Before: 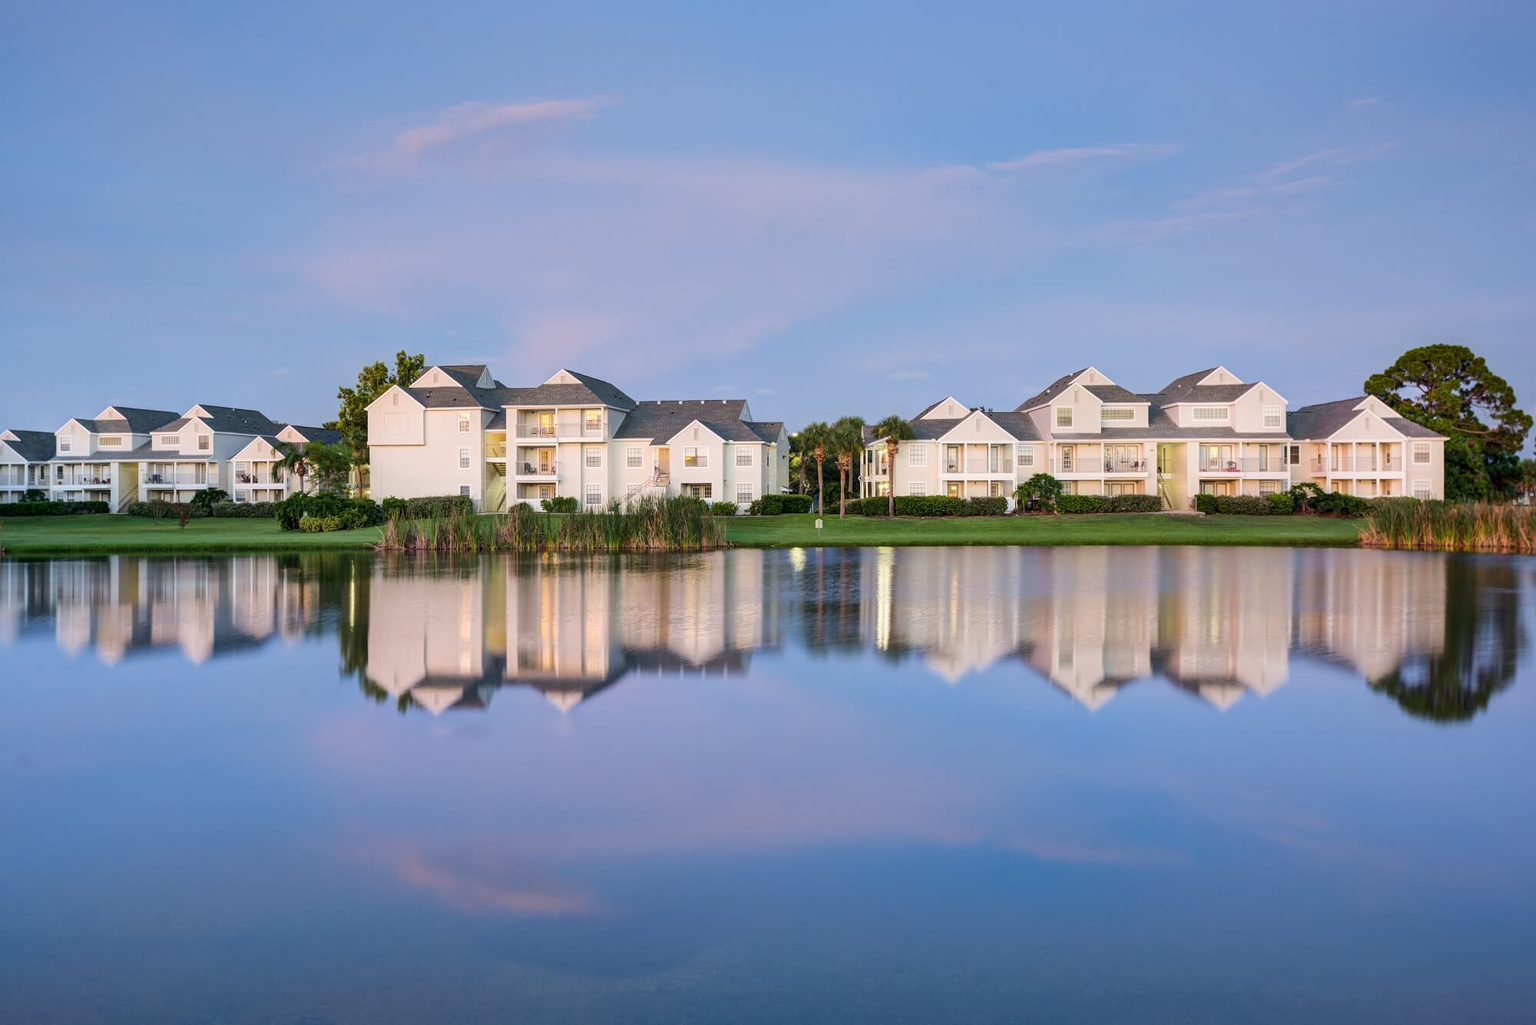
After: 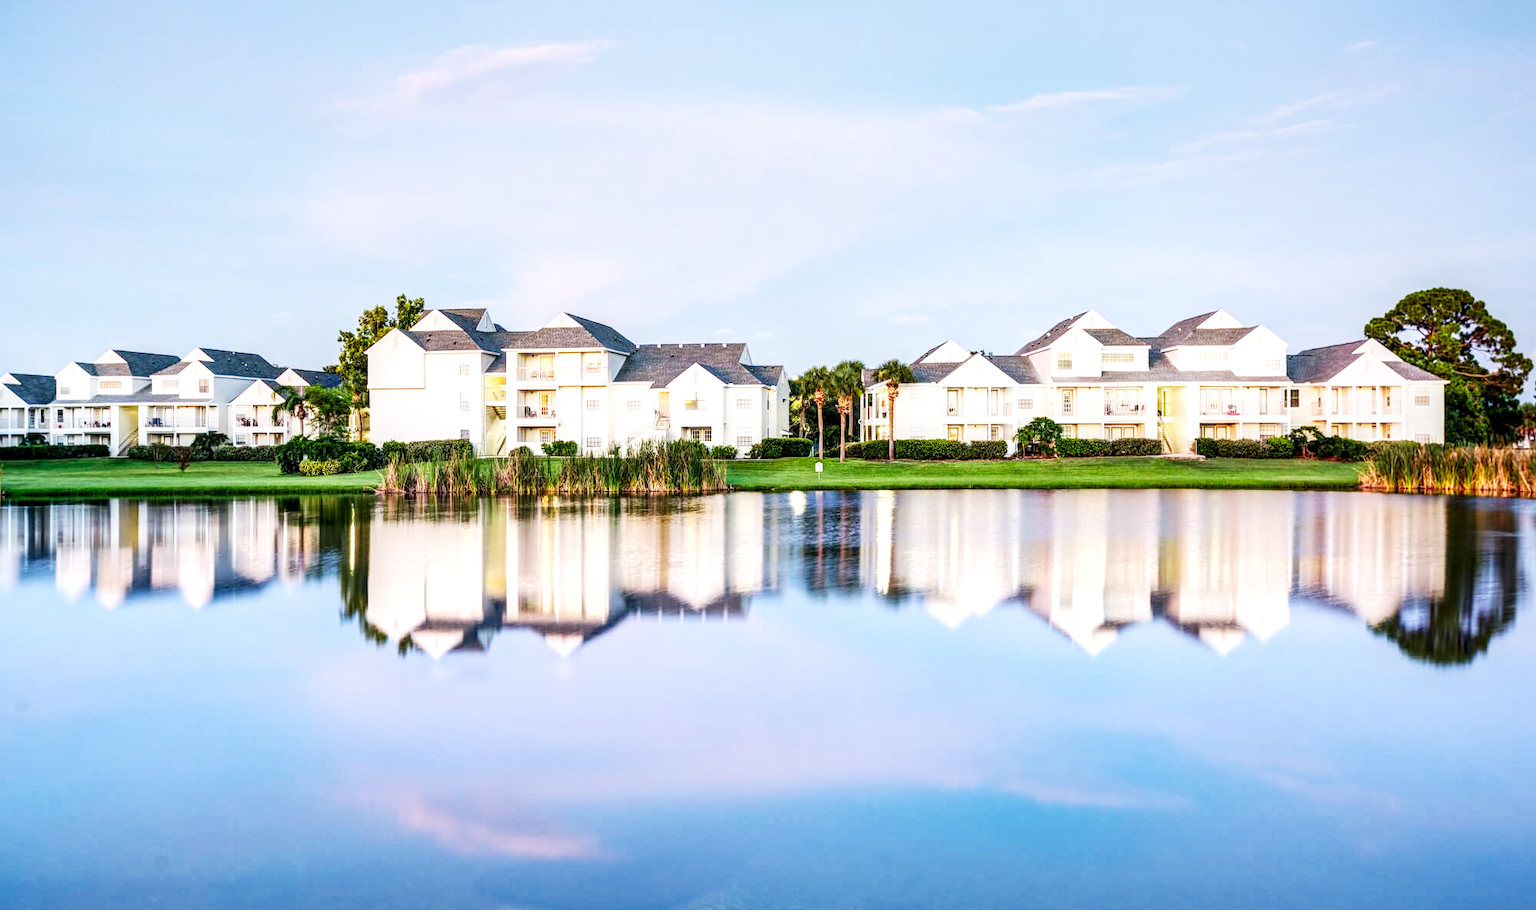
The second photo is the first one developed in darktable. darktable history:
color correction: highlights b* -0.004, saturation 0.988
local contrast: detail 142%
crop and rotate: top 5.602%, bottom 5.626%
base curve: curves: ch0 [(0, 0) (0.007, 0.004) (0.027, 0.03) (0.046, 0.07) (0.207, 0.54) (0.442, 0.872) (0.673, 0.972) (1, 1)], preserve colors none
